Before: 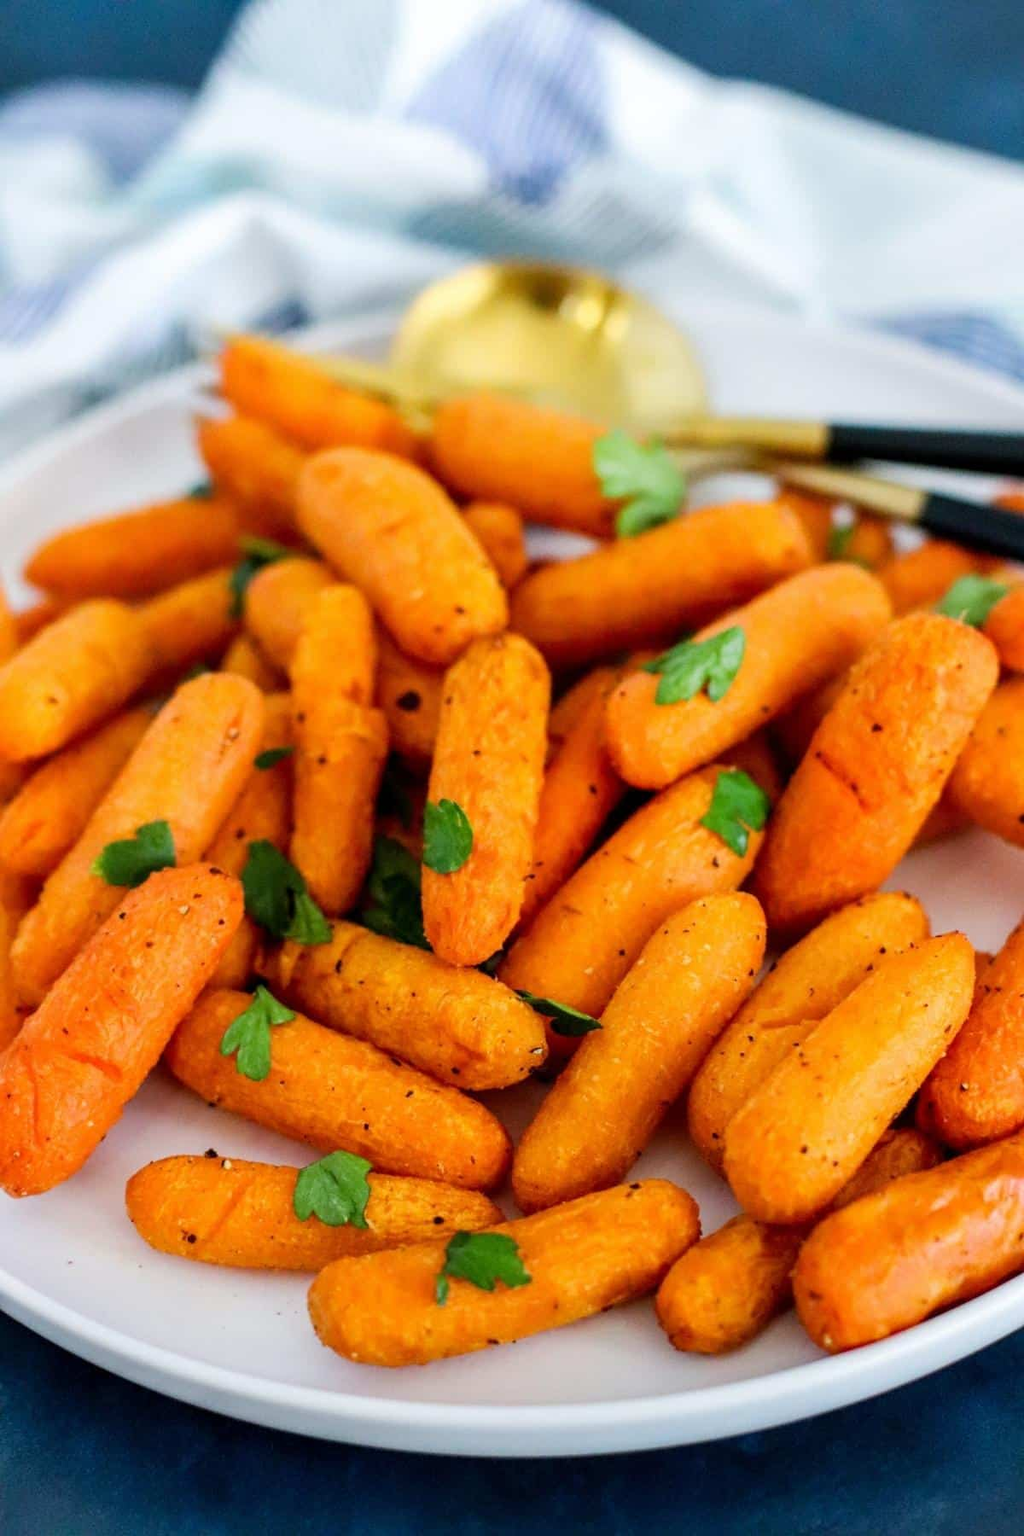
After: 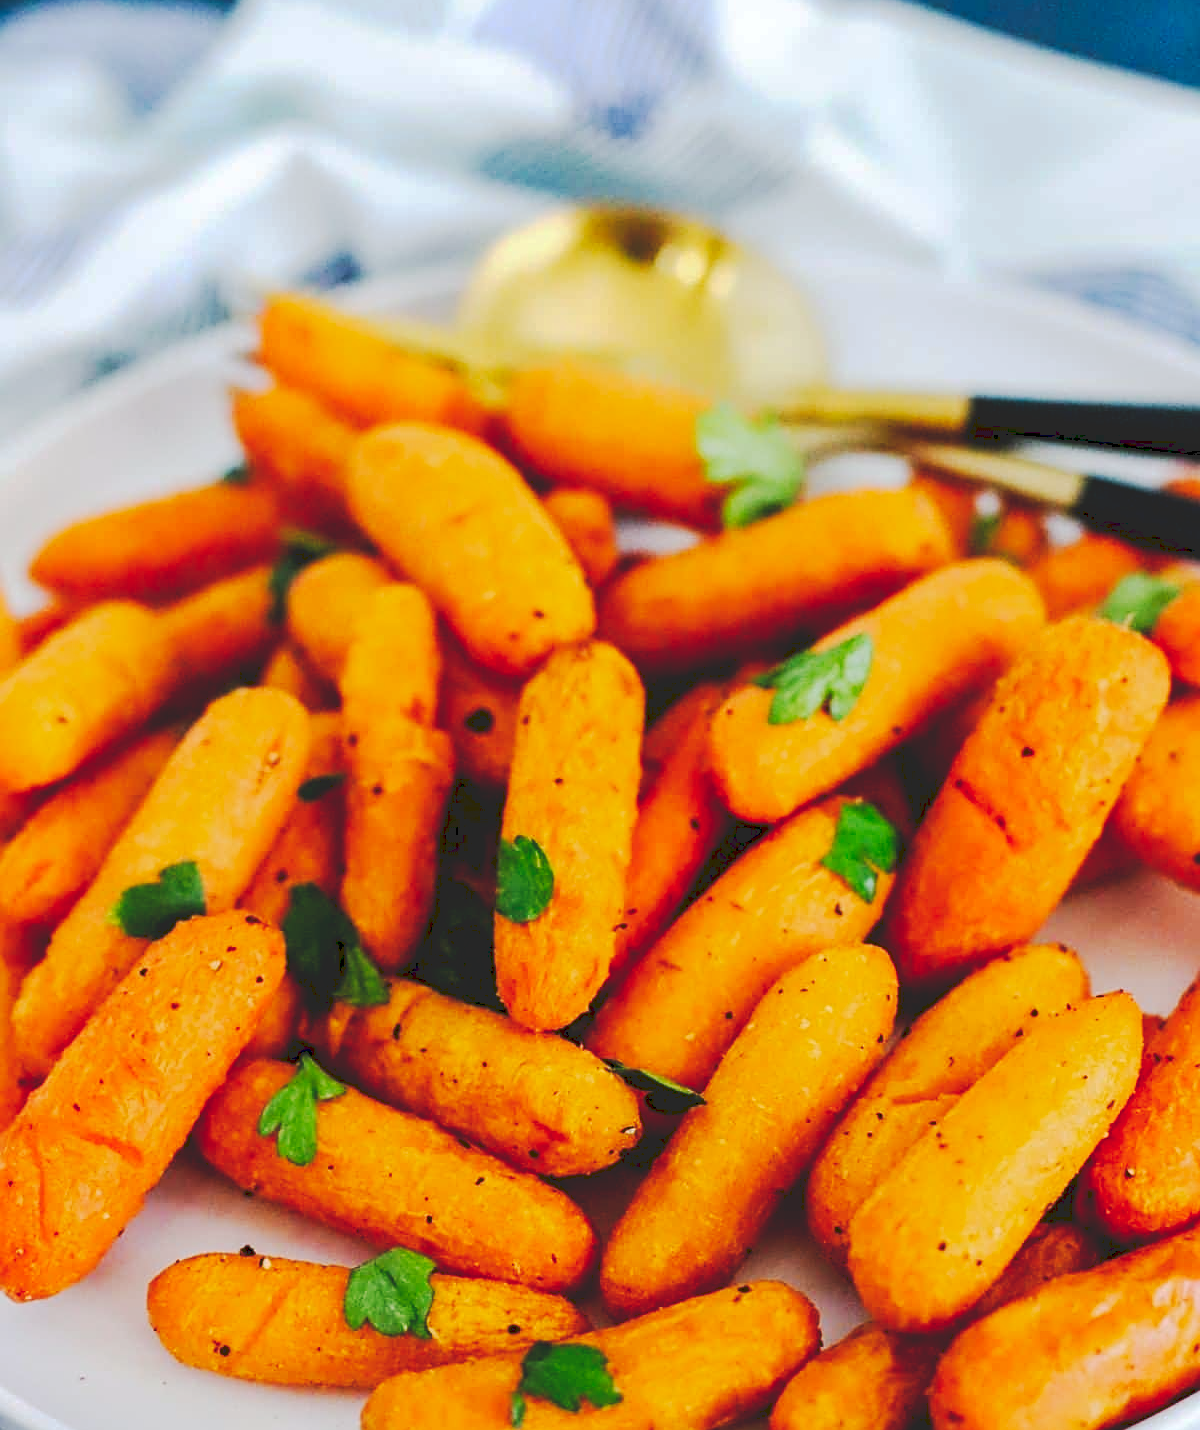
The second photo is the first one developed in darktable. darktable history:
sharpen: amount 0.491
tone curve: curves: ch0 [(0, 0) (0.003, 0.15) (0.011, 0.151) (0.025, 0.15) (0.044, 0.15) (0.069, 0.151) (0.1, 0.153) (0.136, 0.16) (0.177, 0.183) (0.224, 0.21) (0.277, 0.253) (0.335, 0.309) (0.399, 0.389) (0.468, 0.479) (0.543, 0.58) (0.623, 0.677) (0.709, 0.747) (0.801, 0.808) (0.898, 0.87) (1, 1)], preserve colors none
tone equalizer: on, module defaults
crop and rotate: top 5.65%, bottom 14.861%
